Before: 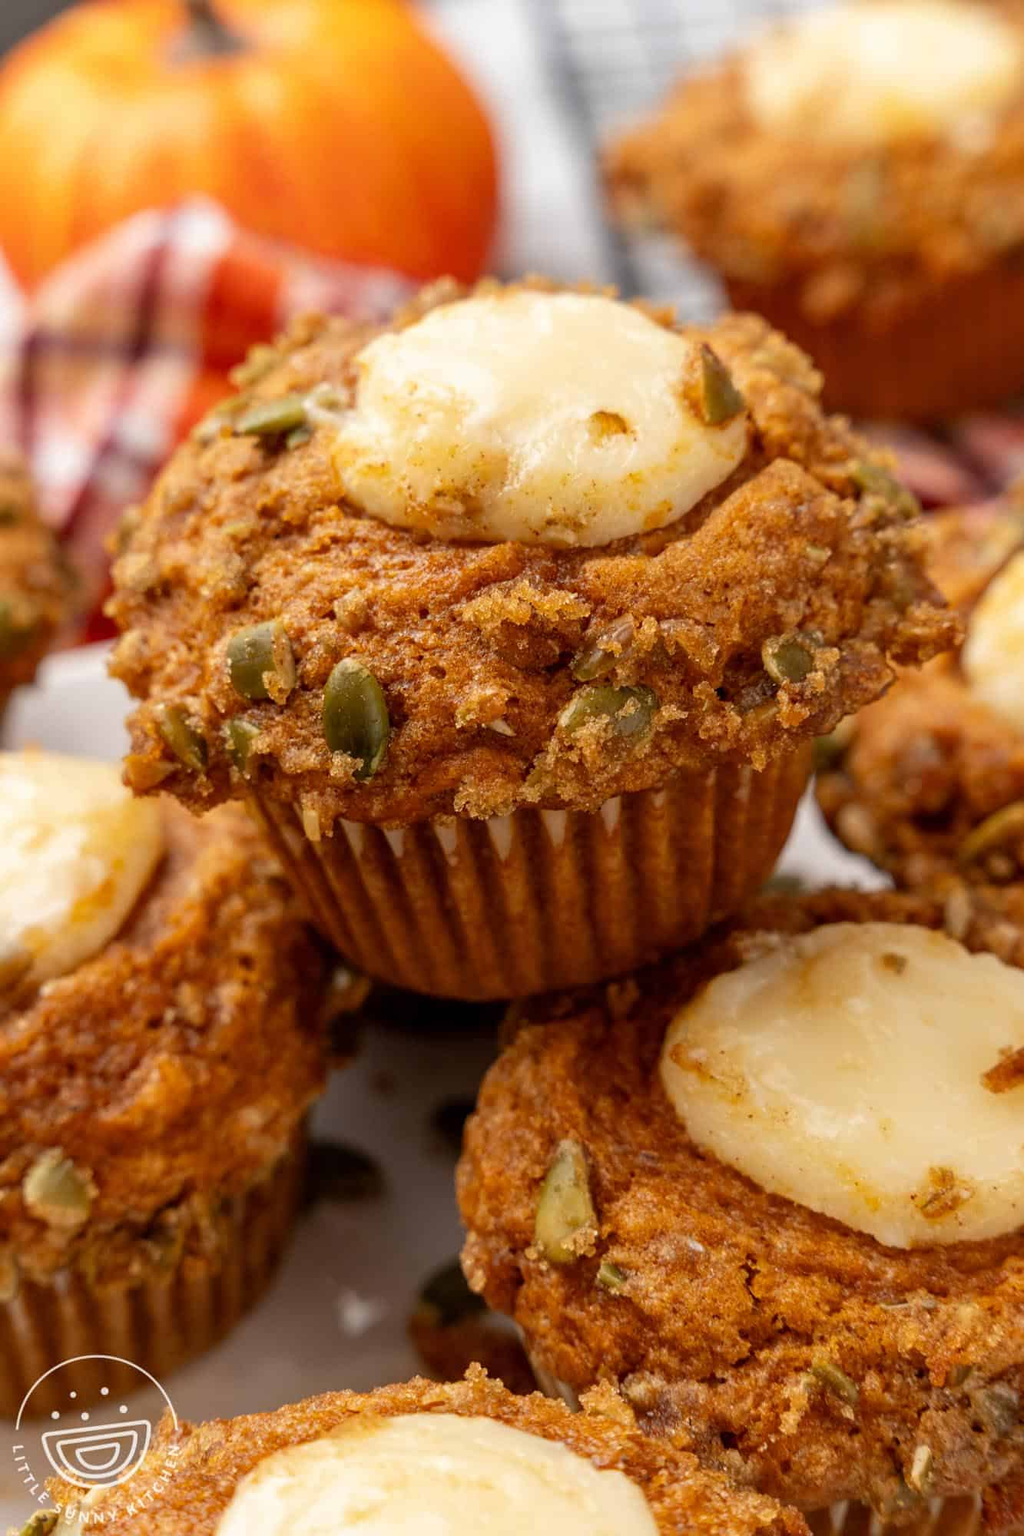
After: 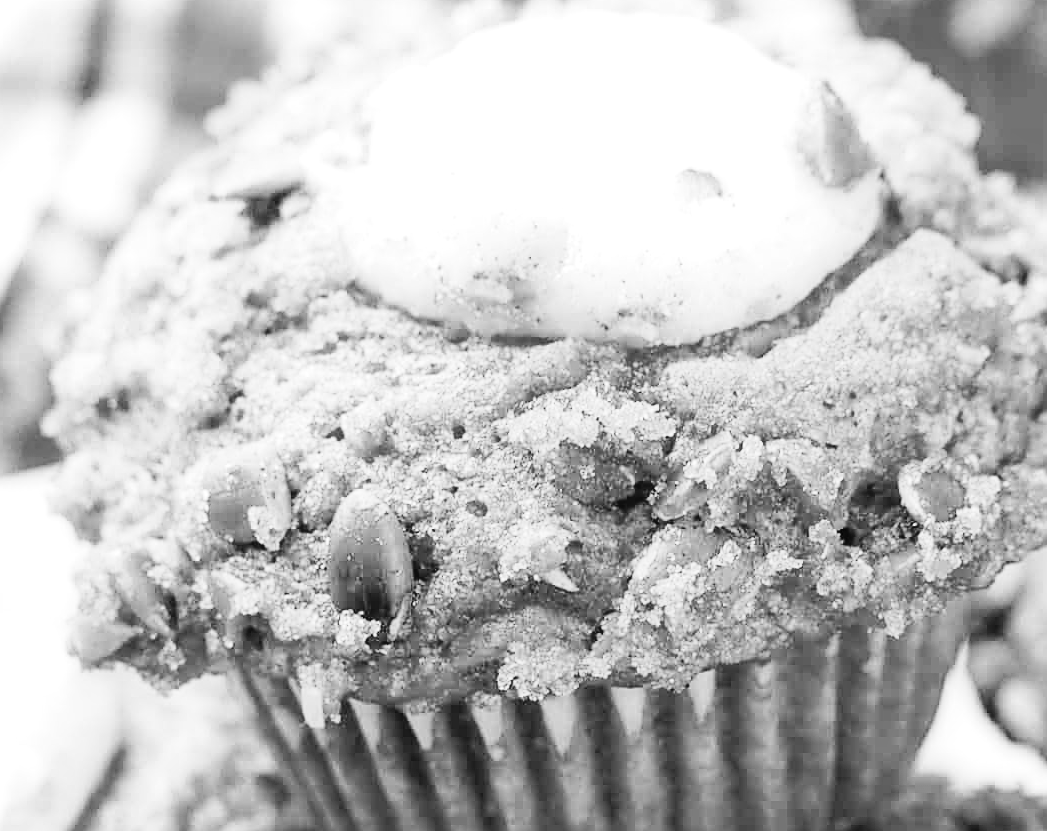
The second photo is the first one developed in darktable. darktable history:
crop: left 7.036%, top 18.398%, right 14.379%, bottom 40.043%
tone curve: curves: ch0 [(0, 0) (0.003, 0.031) (0.011, 0.033) (0.025, 0.036) (0.044, 0.045) (0.069, 0.06) (0.1, 0.079) (0.136, 0.109) (0.177, 0.15) (0.224, 0.192) (0.277, 0.262) (0.335, 0.347) (0.399, 0.433) (0.468, 0.528) (0.543, 0.624) (0.623, 0.705) (0.709, 0.788) (0.801, 0.865) (0.898, 0.933) (1, 1)], preserve colors none
sharpen: on, module defaults
color correction: highlights a* 21.88, highlights b* 22.25
exposure: black level correction 0, exposure 1.1 EV, compensate exposure bias true, compensate highlight preservation false
base curve: curves: ch0 [(0, 0) (0.028, 0.03) (0.121, 0.232) (0.46, 0.748) (0.859, 0.968) (1, 1)], preserve colors none
monochrome: on, module defaults
